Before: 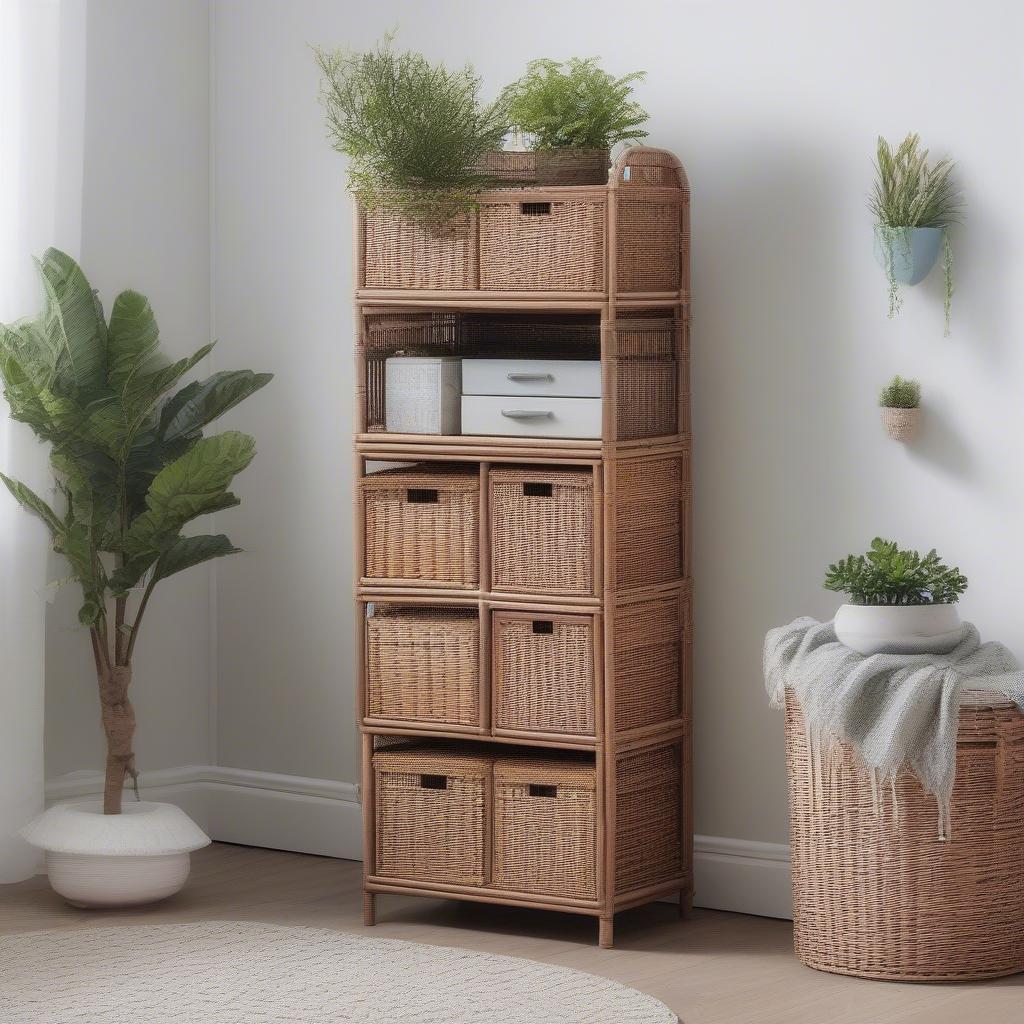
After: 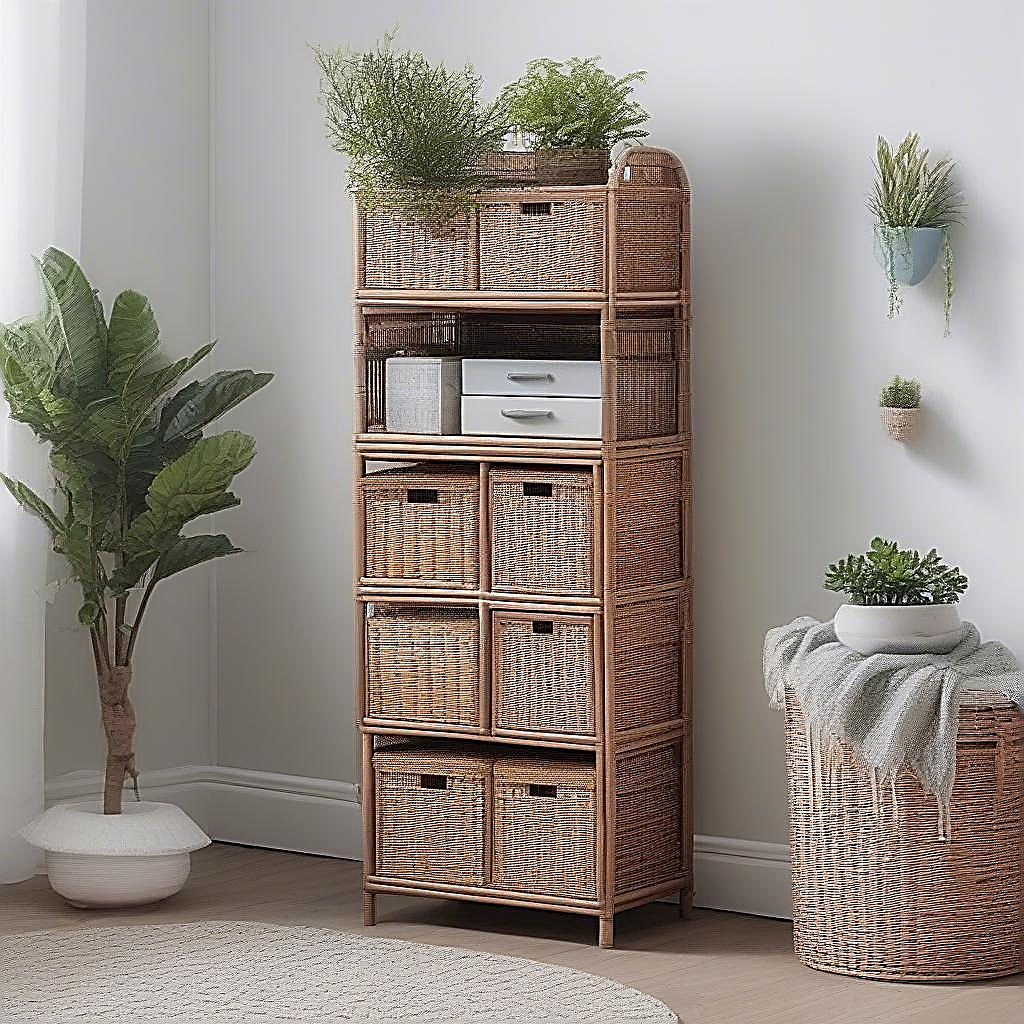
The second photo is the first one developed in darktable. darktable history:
sharpen: amount 1.999
